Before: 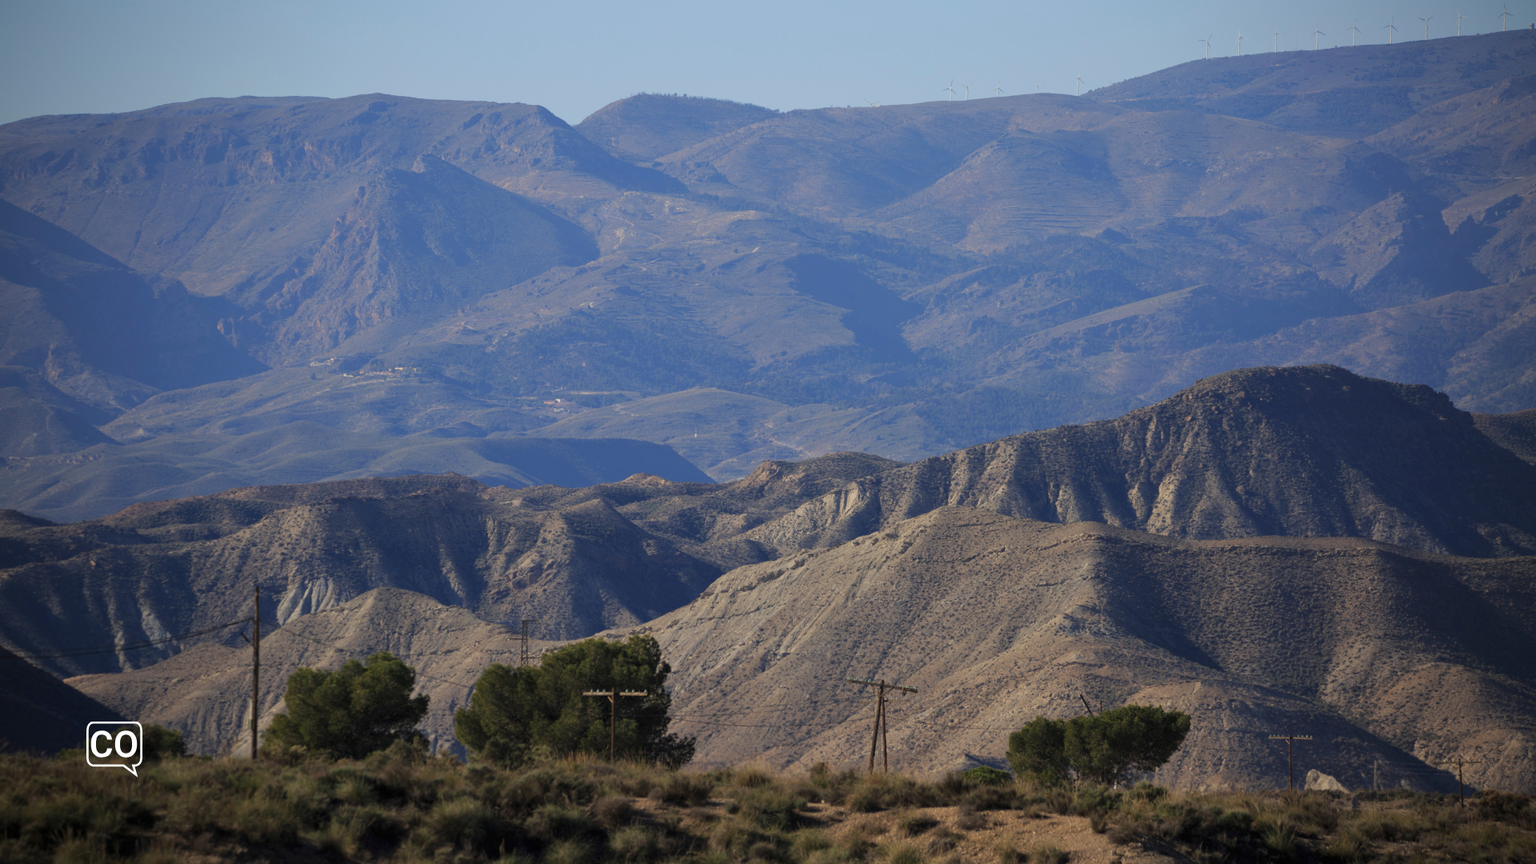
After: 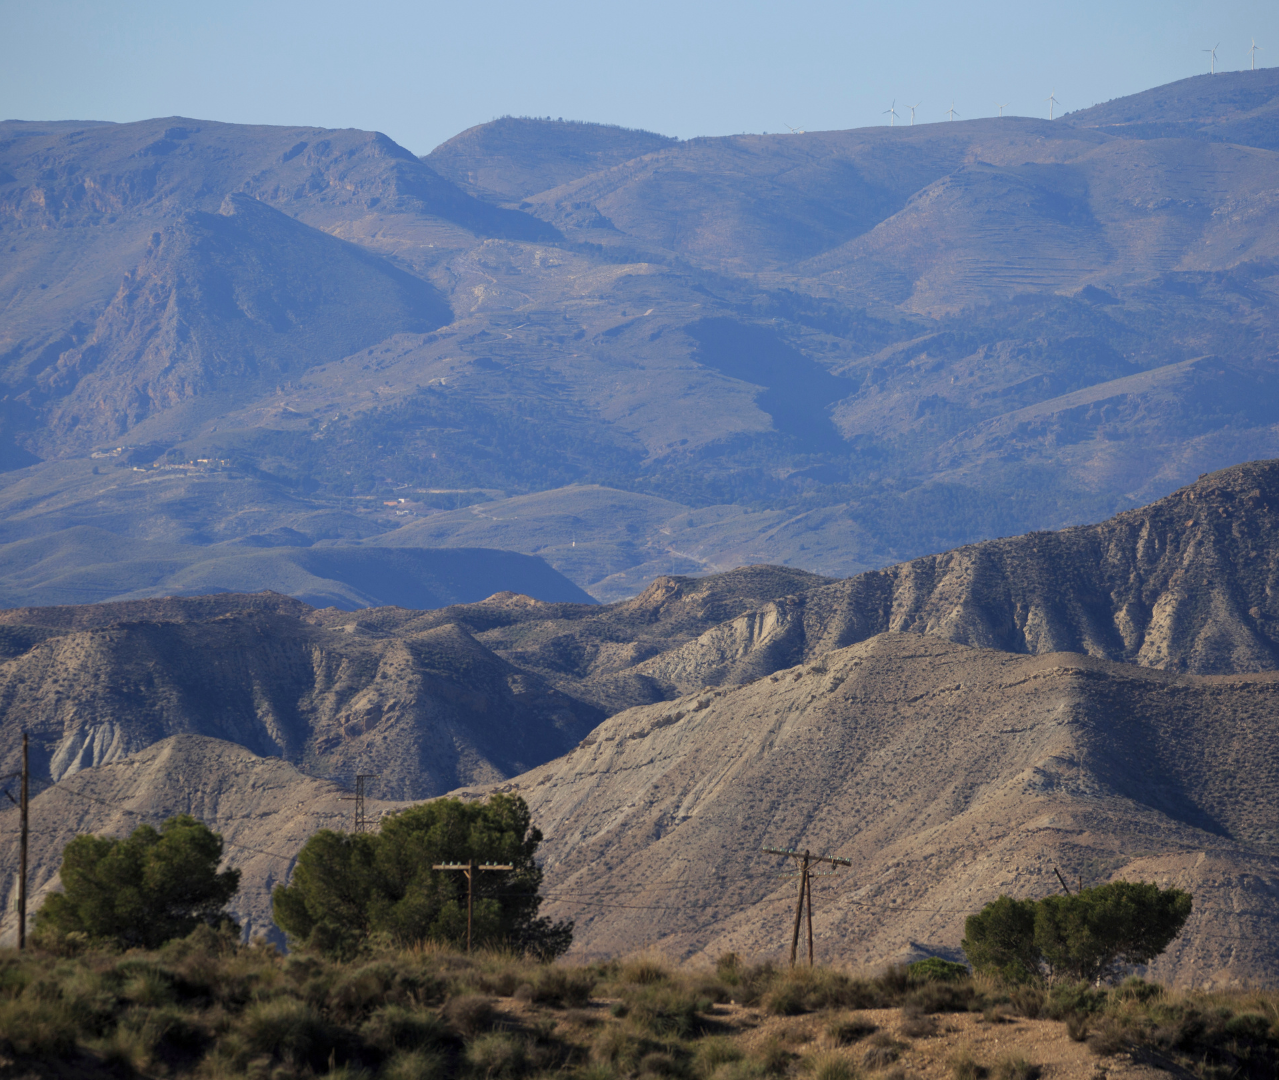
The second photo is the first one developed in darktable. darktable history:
crop: left 15.419%, right 17.914%
haze removal: strength 0.02, distance 0.25, compatibility mode true, adaptive false
exposure: black level correction 0.001, exposure 0.14 EV, compensate highlight preservation false
